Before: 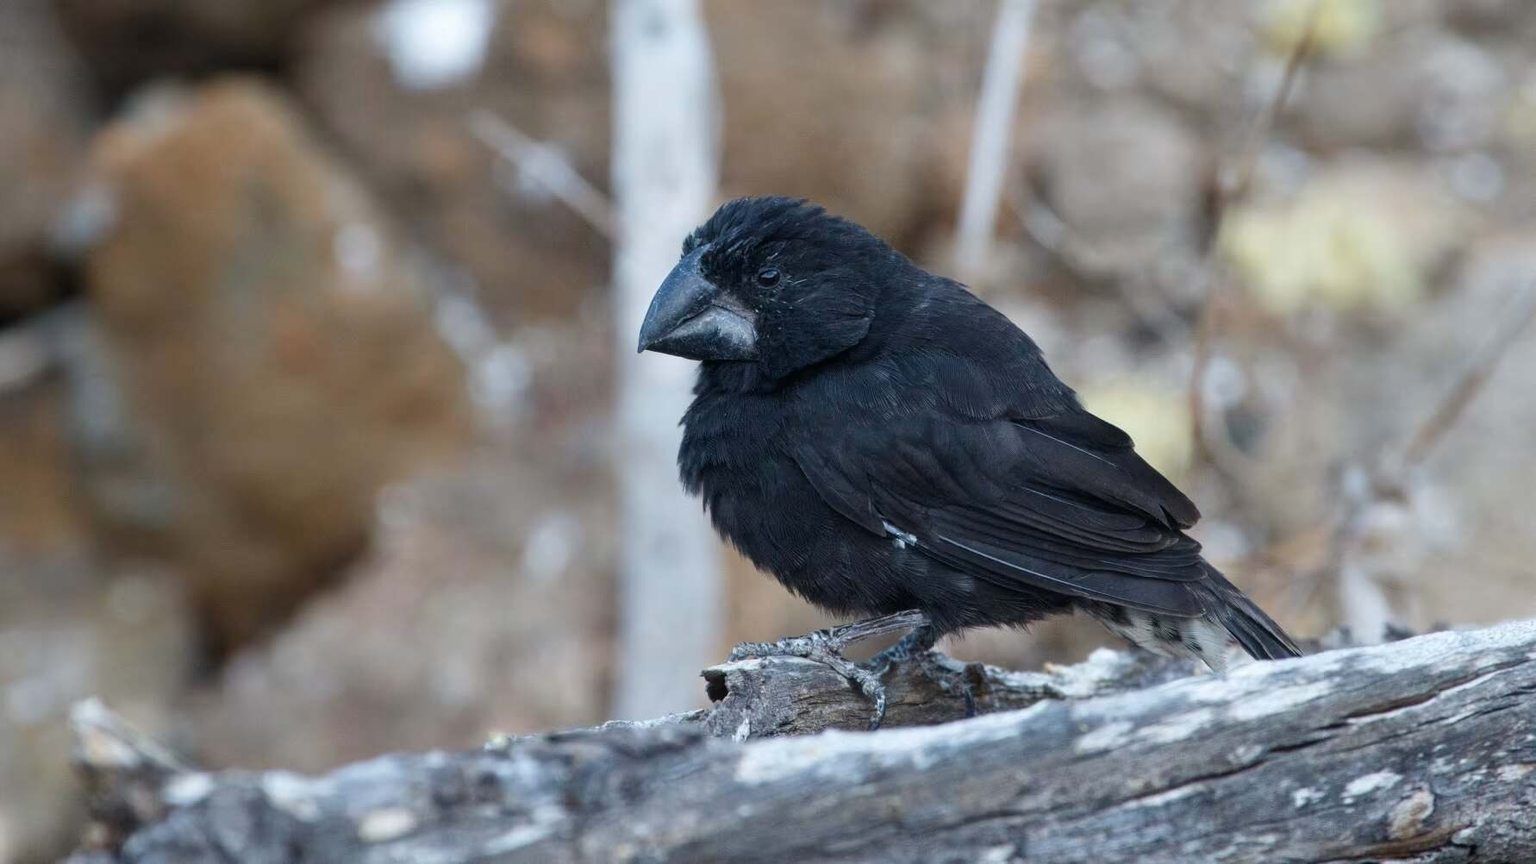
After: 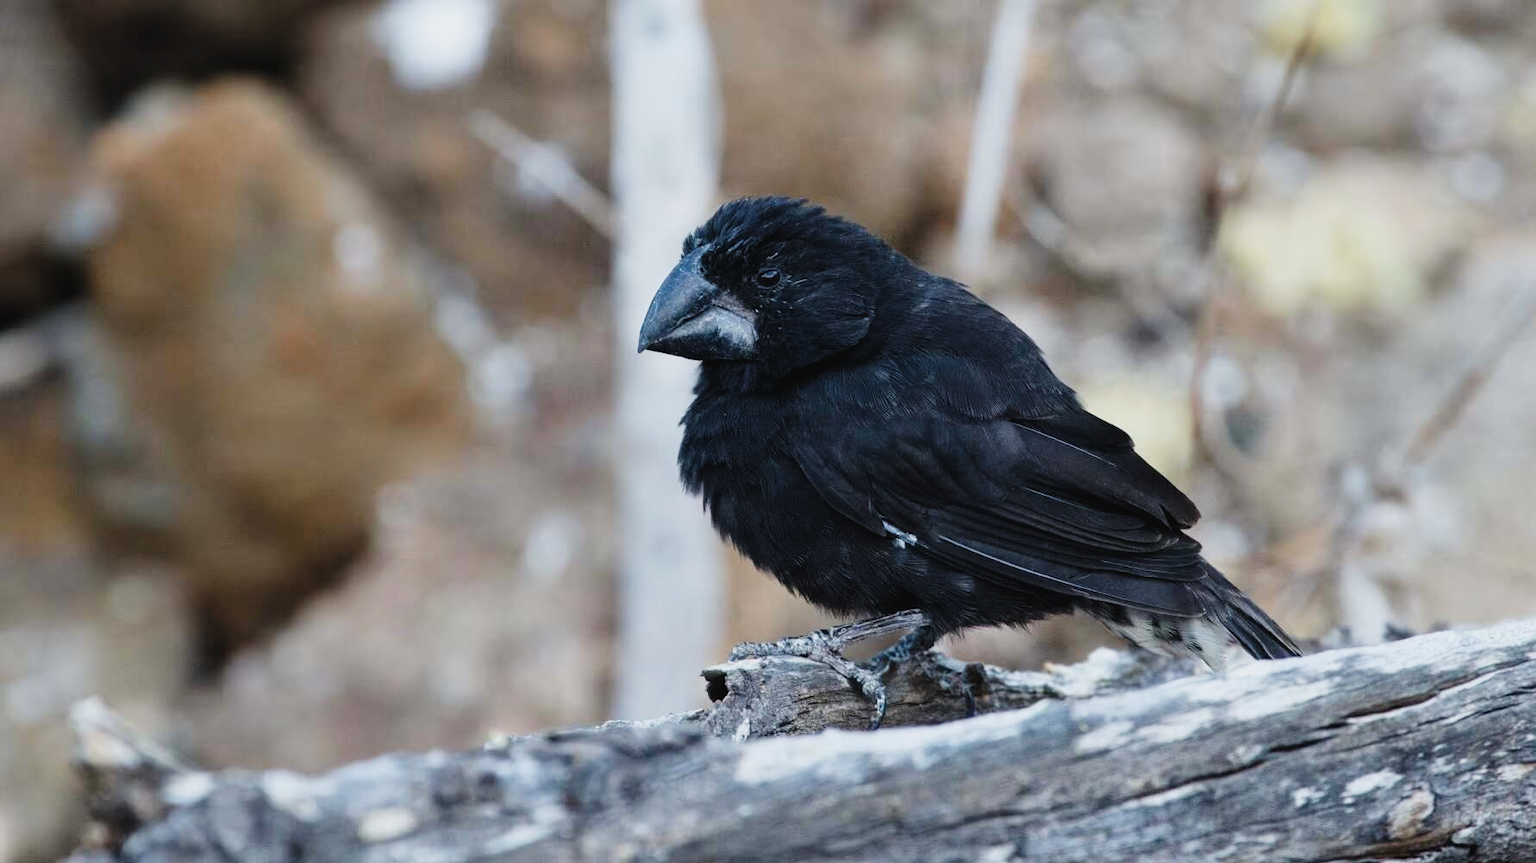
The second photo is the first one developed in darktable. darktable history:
tone curve: curves: ch0 [(0, 0.025) (0.15, 0.143) (0.452, 0.486) (0.751, 0.788) (1, 0.961)]; ch1 [(0, 0) (0.416, 0.4) (0.476, 0.469) (0.497, 0.494) (0.546, 0.571) (0.566, 0.607) (0.62, 0.657) (1, 1)]; ch2 [(0, 0) (0.386, 0.397) (0.505, 0.498) (0.547, 0.546) (0.579, 0.58) (1, 1)], preserve colors none
filmic rgb: black relative exposure -12.88 EV, white relative exposure 2.81 EV, threshold 5.99 EV, target black luminance 0%, hardness 8.59, latitude 70.57%, contrast 1.136, shadows ↔ highlights balance -1.25%, enable highlight reconstruction true
